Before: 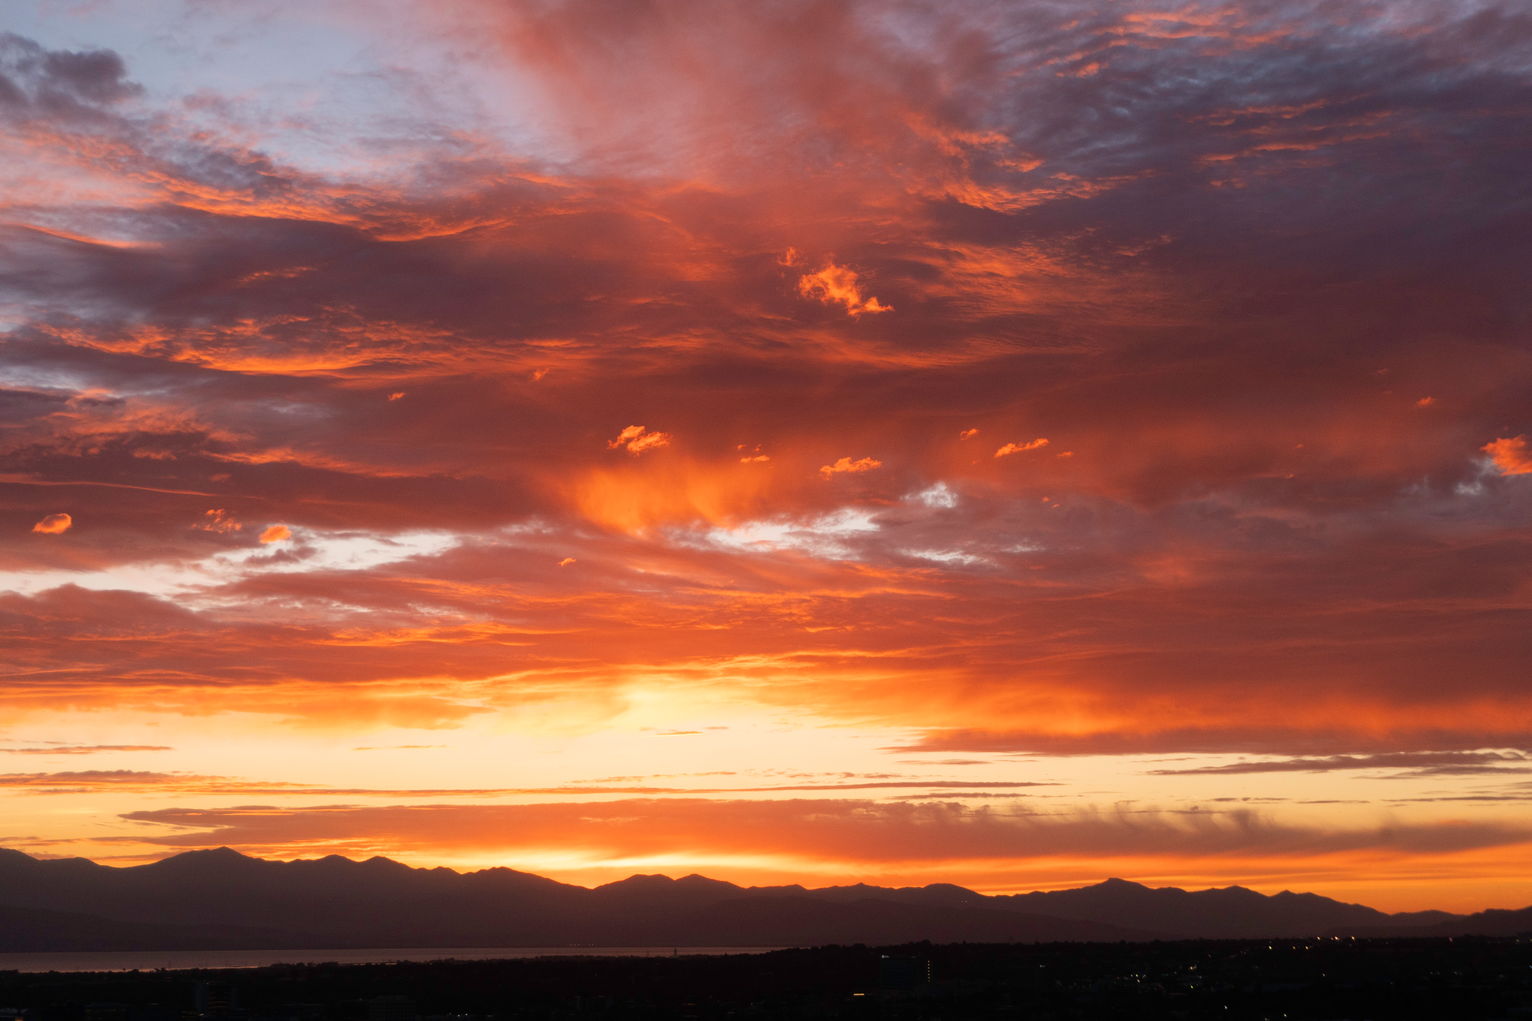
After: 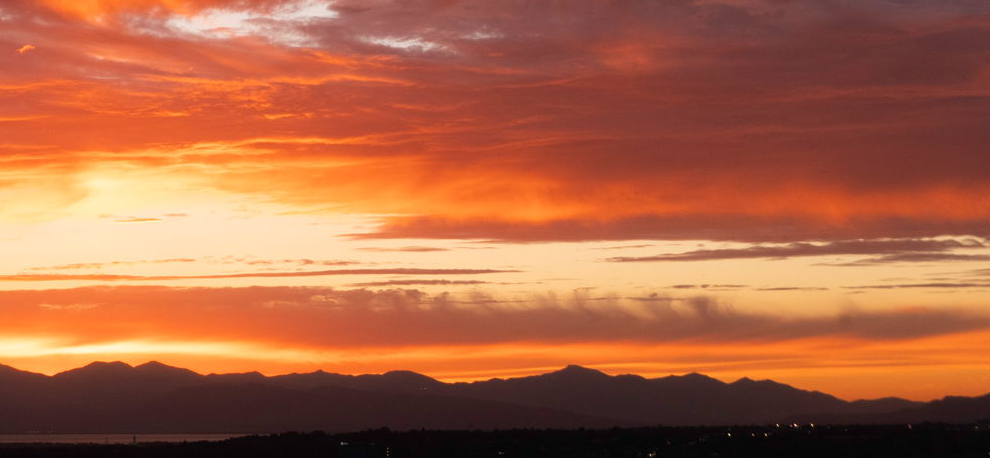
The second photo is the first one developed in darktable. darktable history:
crop and rotate: left 35.317%, top 50.338%, bottom 4.793%
